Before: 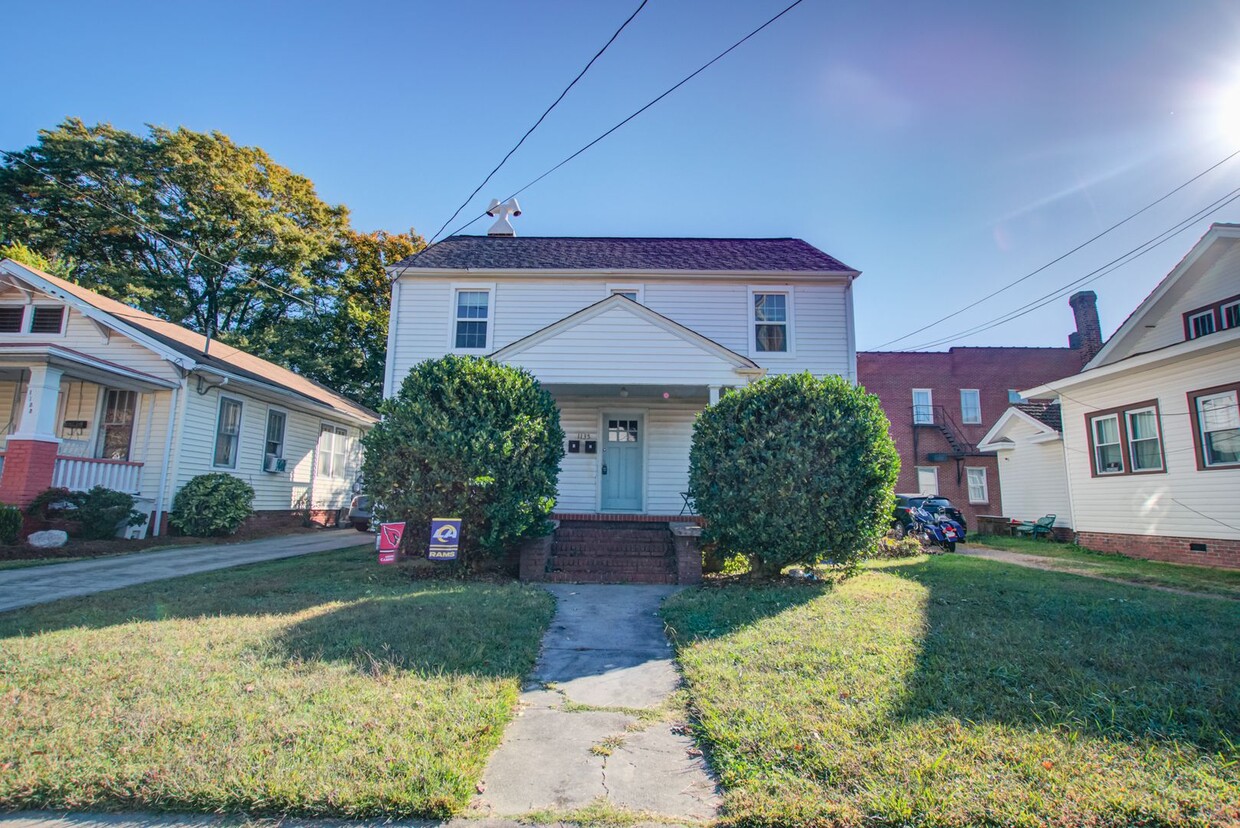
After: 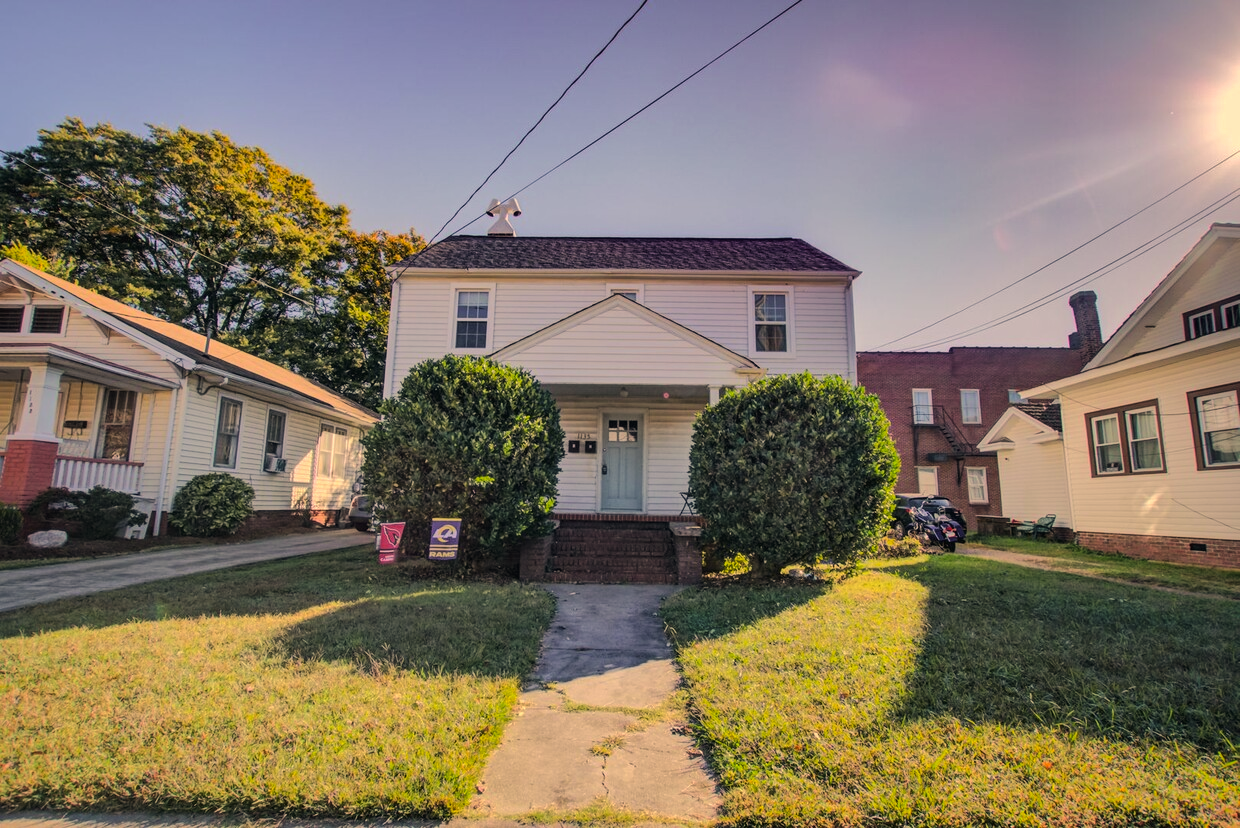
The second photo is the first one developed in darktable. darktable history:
tone curve: curves: ch0 [(0, 0) (0.106, 0.026) (0.275, 0.155) (0.392, 0.314) (0.513, 0.481) (0.657, 0.667) (1, 1)]; ch1 [(0, 0) (0.5, 0.511) (0.536, 0.579) (0.587, 0.69) (1, 1)]; ch2 [(0, 0) (0.5, 0.5) (0.55, 0.552) (0.625, 0.699) (1, 1)], color space Lab, linked channels, preserve colors none
shadows and highlights: highlights -59.86
color correction: highlights a* 14.8, highlights b* 31.33
